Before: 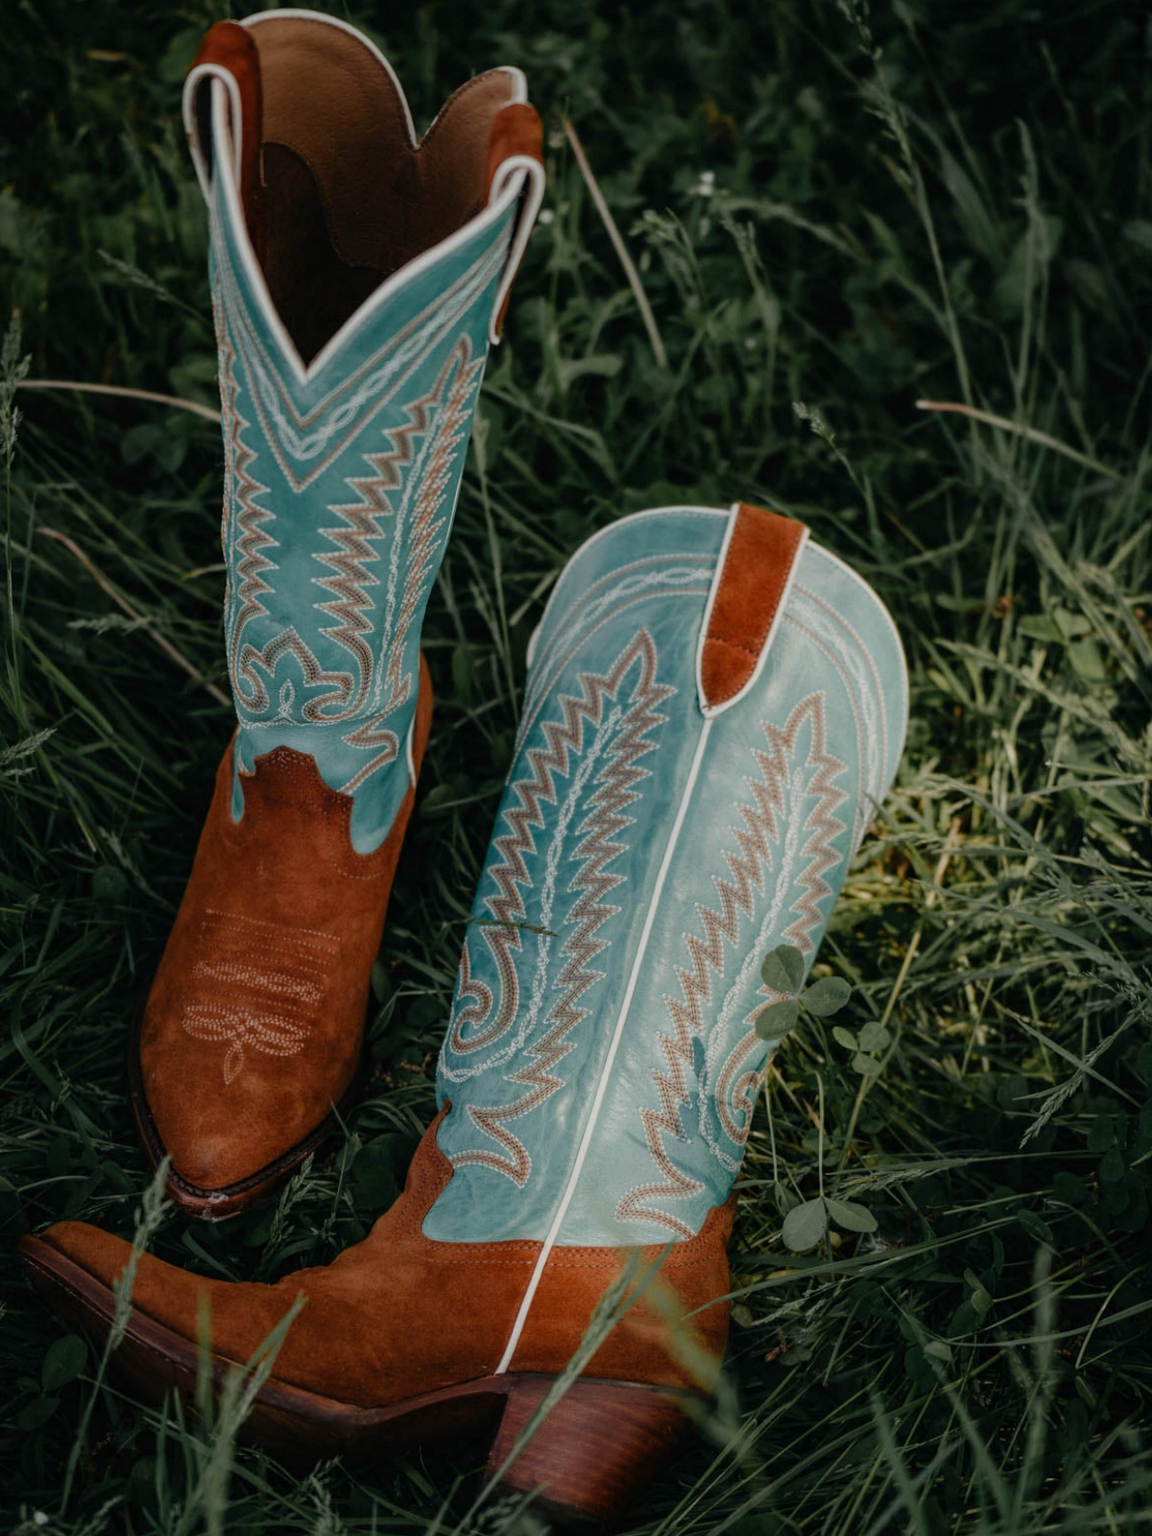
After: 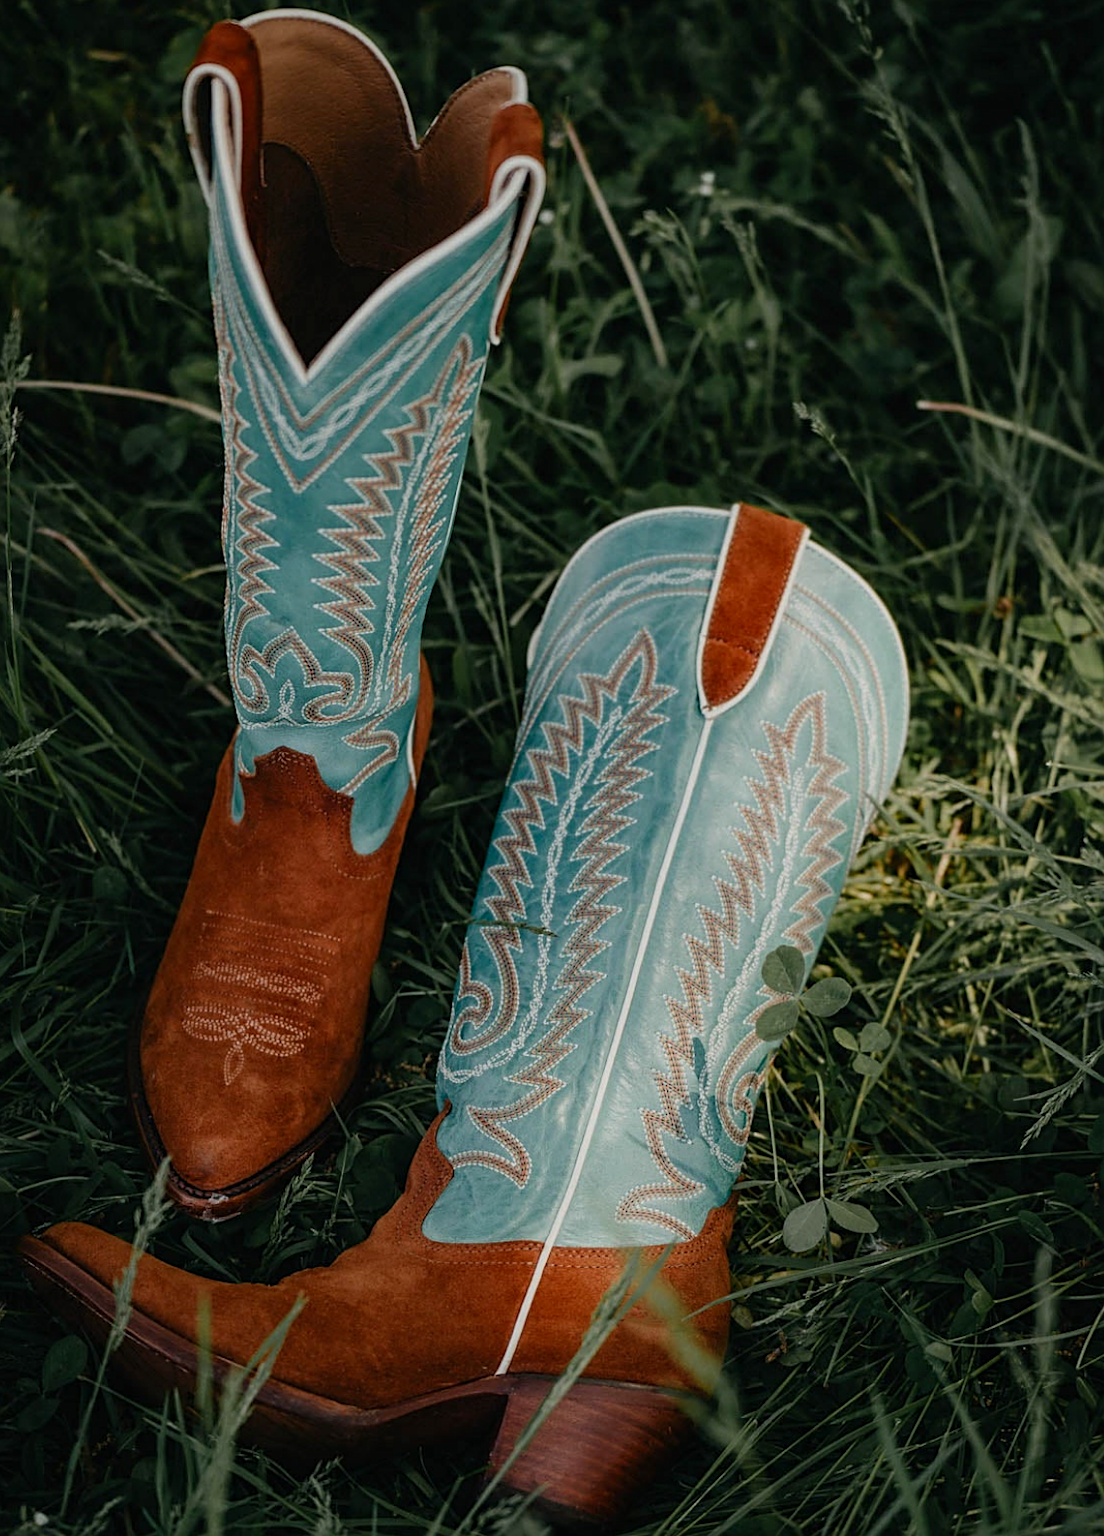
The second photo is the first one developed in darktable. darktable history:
crop: right 4.126%, bottom 0.031%
sharpen: on, module defaults
contrast brightness saturation: contrast 0.1, brightness 0.03, saturation 0.09
